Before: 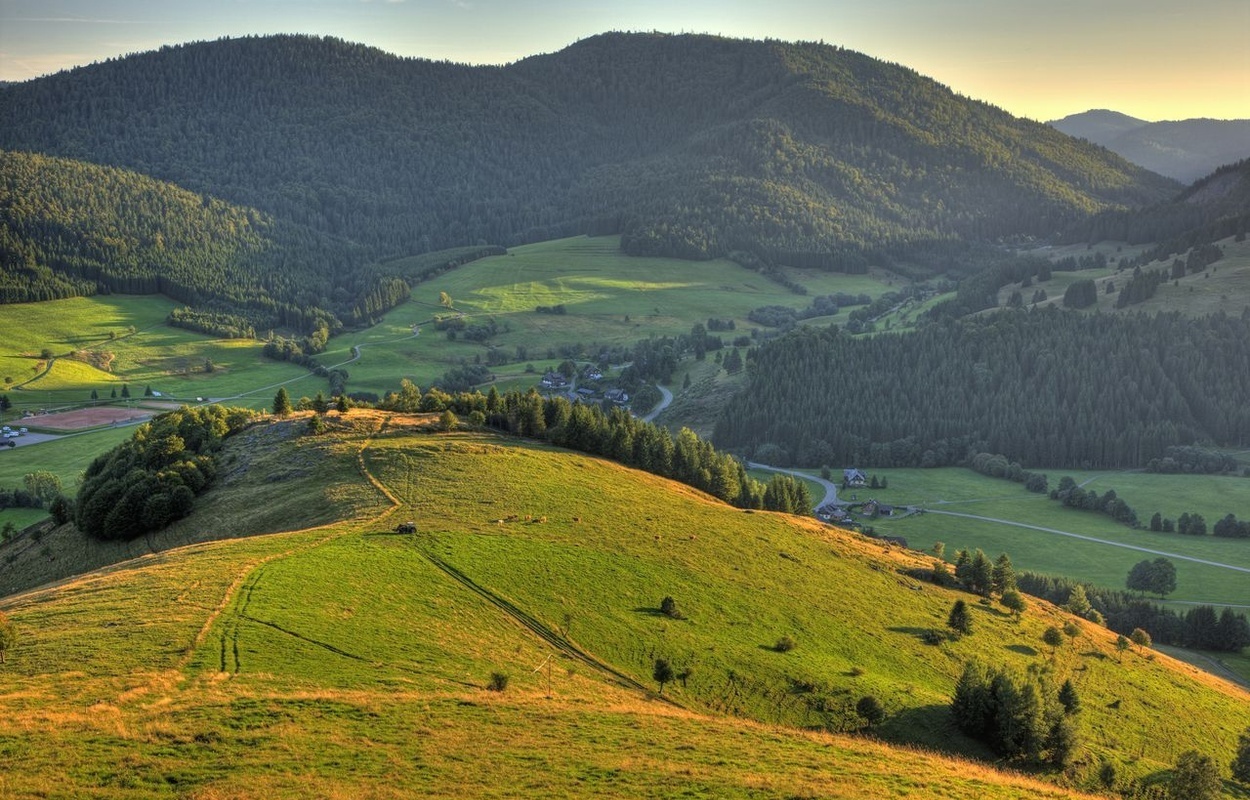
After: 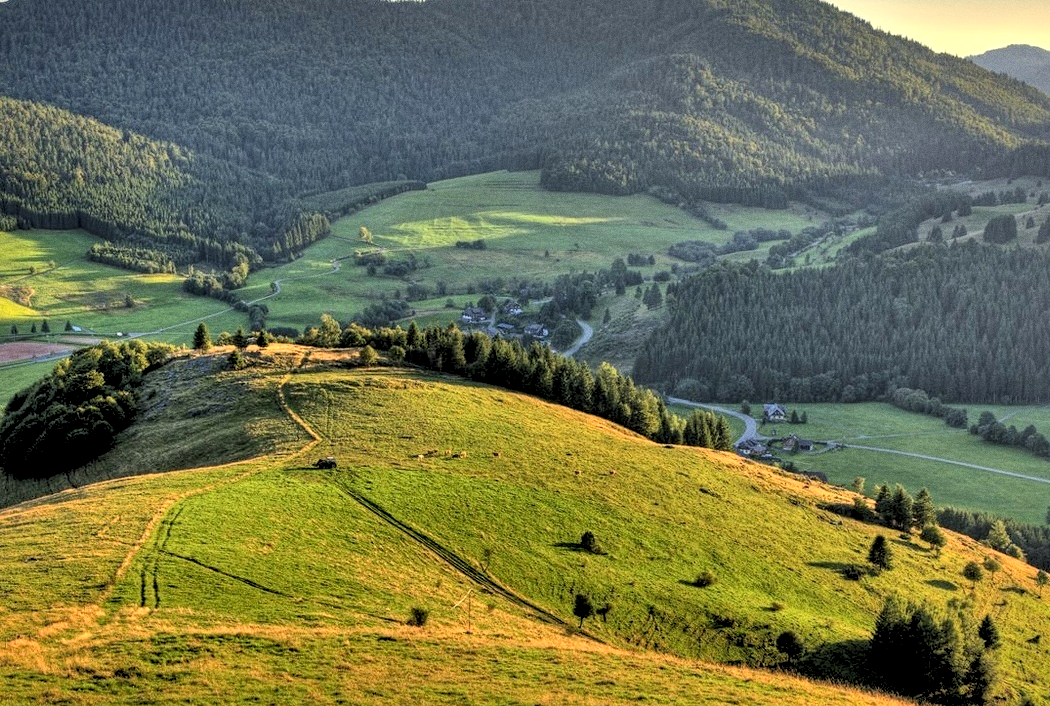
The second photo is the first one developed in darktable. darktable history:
grain: coarseness 0.47 ISO
tone equalizer: -8 EV -0.417 EV, -7 EV -0.389 EV, -6 EV -0.333 EV, -5 EV -0.222 EV, -3 EV 0.222 EV, -2 EV 0.333 EV, -1 EV 0.389 EV, +0 EV 0.417 EV, edges refinement/feathering 500, mask exposure compensation -1.57 EV, preserve details no
crop: left 6.446%, top 8.188%, right 9.538%, bottom 3.548%
local contrast: mode bilateral grid, contrast 25, coarseness 60, detail 151%, midtone range 0.2
rgb levels: preserve colors sum RGB, levels [[0.038, 0.433, 0.934], [0, 0.5, 1], [0, 0.5, 1]]
